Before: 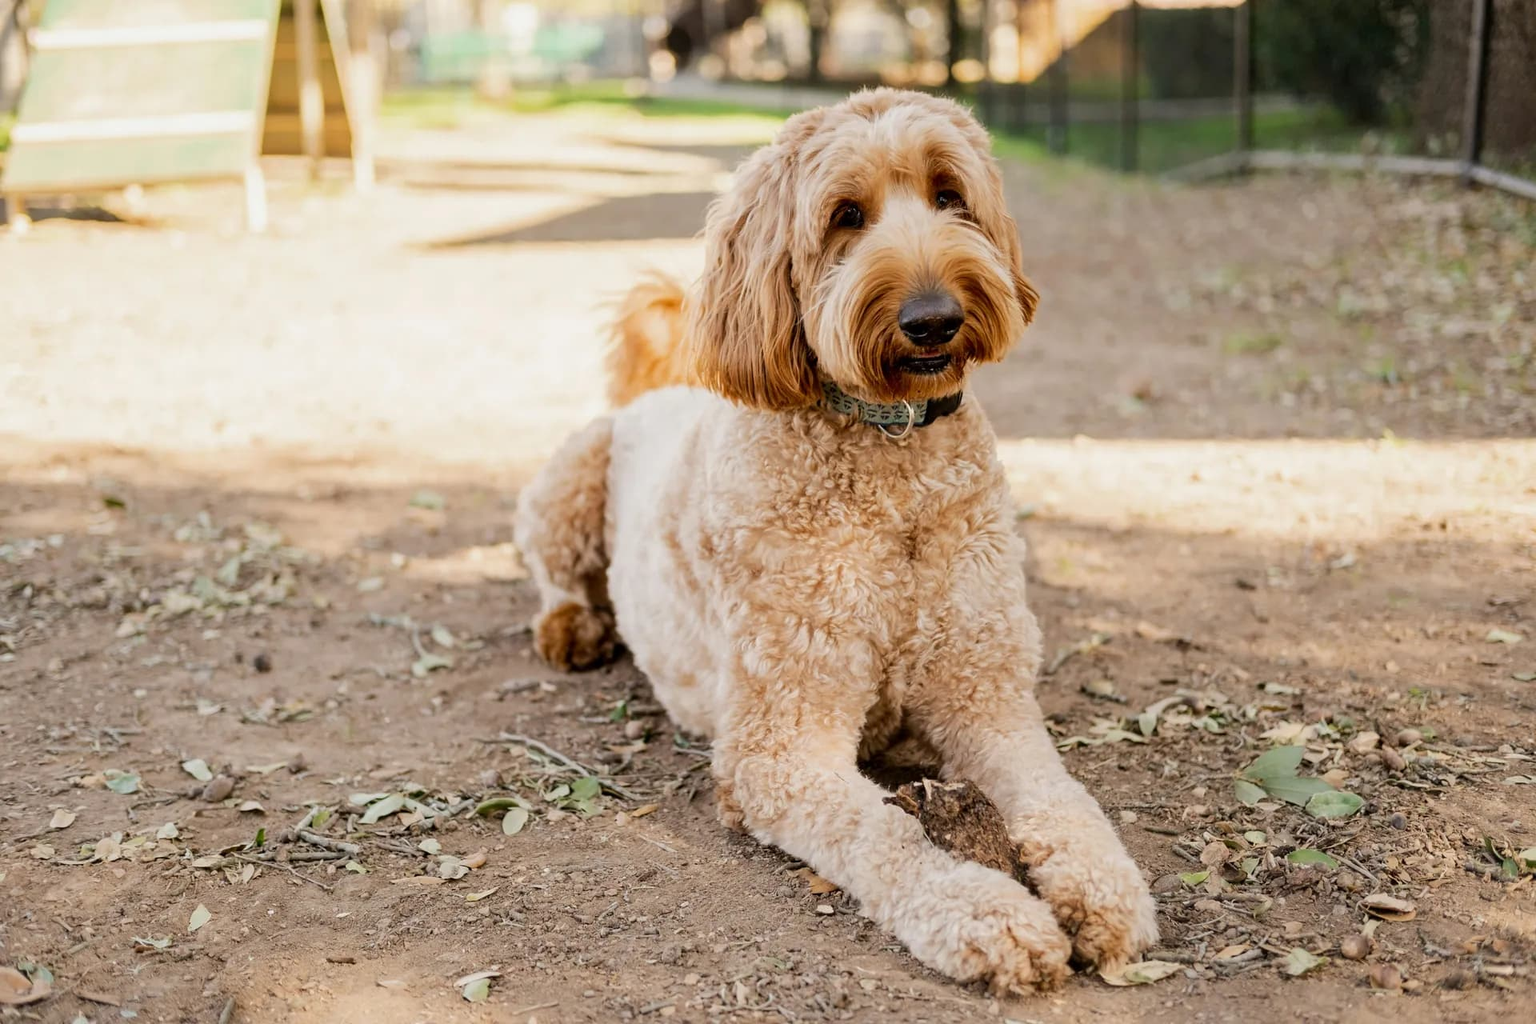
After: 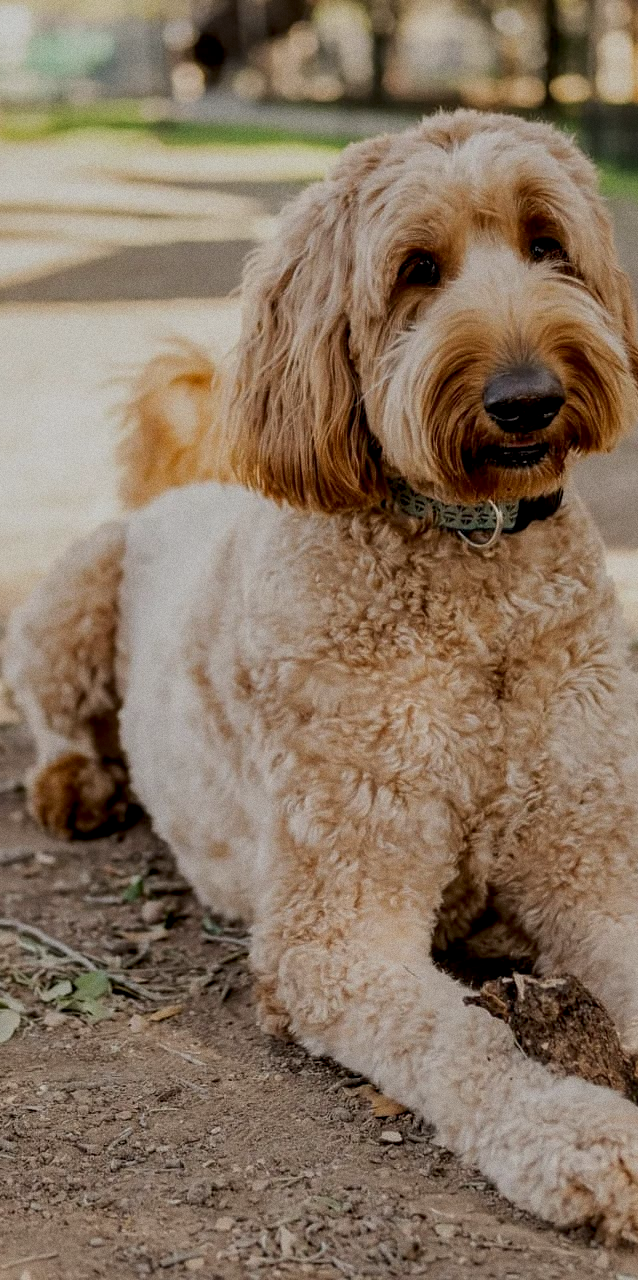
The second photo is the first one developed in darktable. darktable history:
local contrast: shadows 94%
exposure: black level correction 0, exposure -0.766 EV, compensate highlight preservation false
crop: left 33.36%, right 33.36%
grain: coarseness 0.09 ISO
